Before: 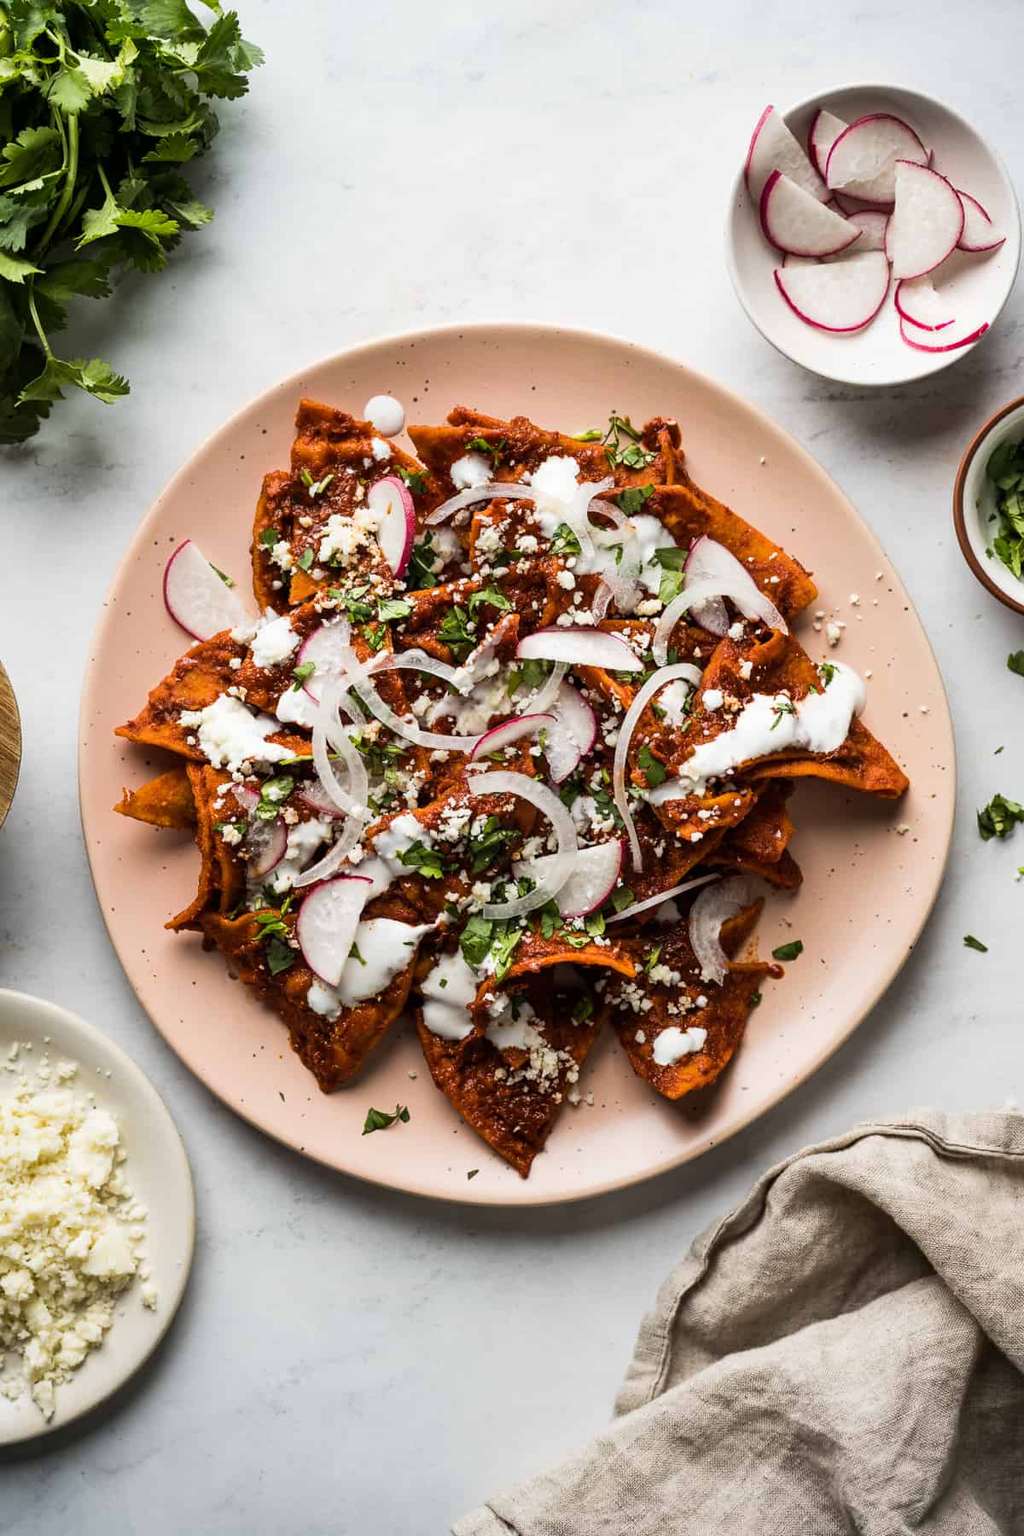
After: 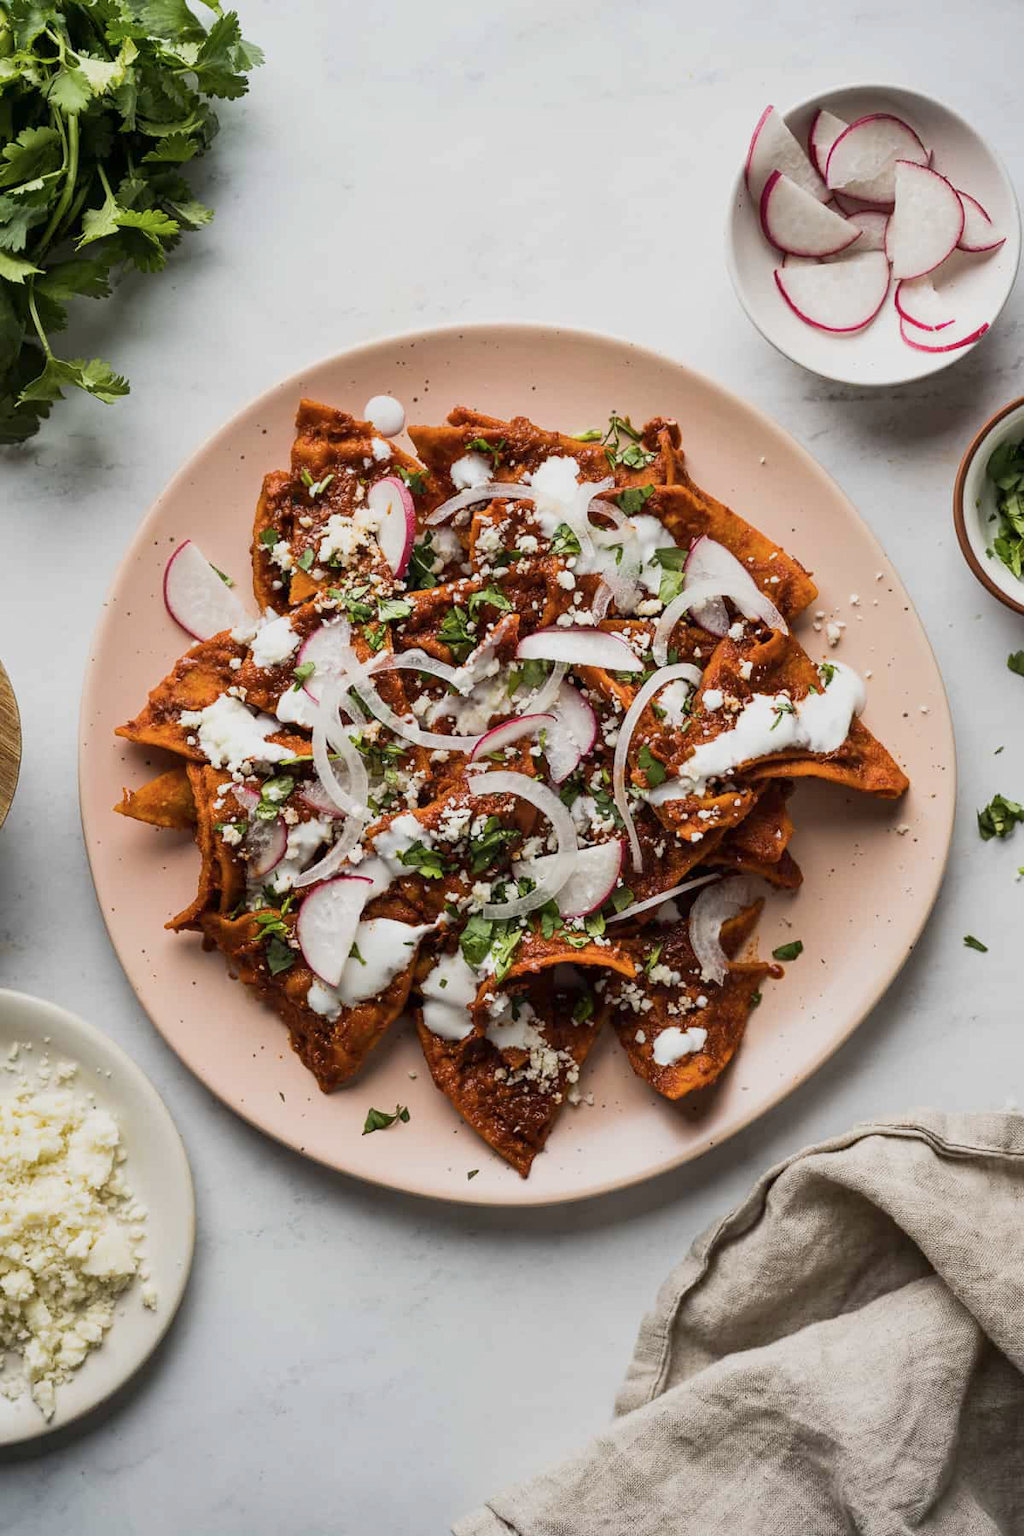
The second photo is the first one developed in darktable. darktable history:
tone equalizer: on, module defaults
color balance: contrast -15%
